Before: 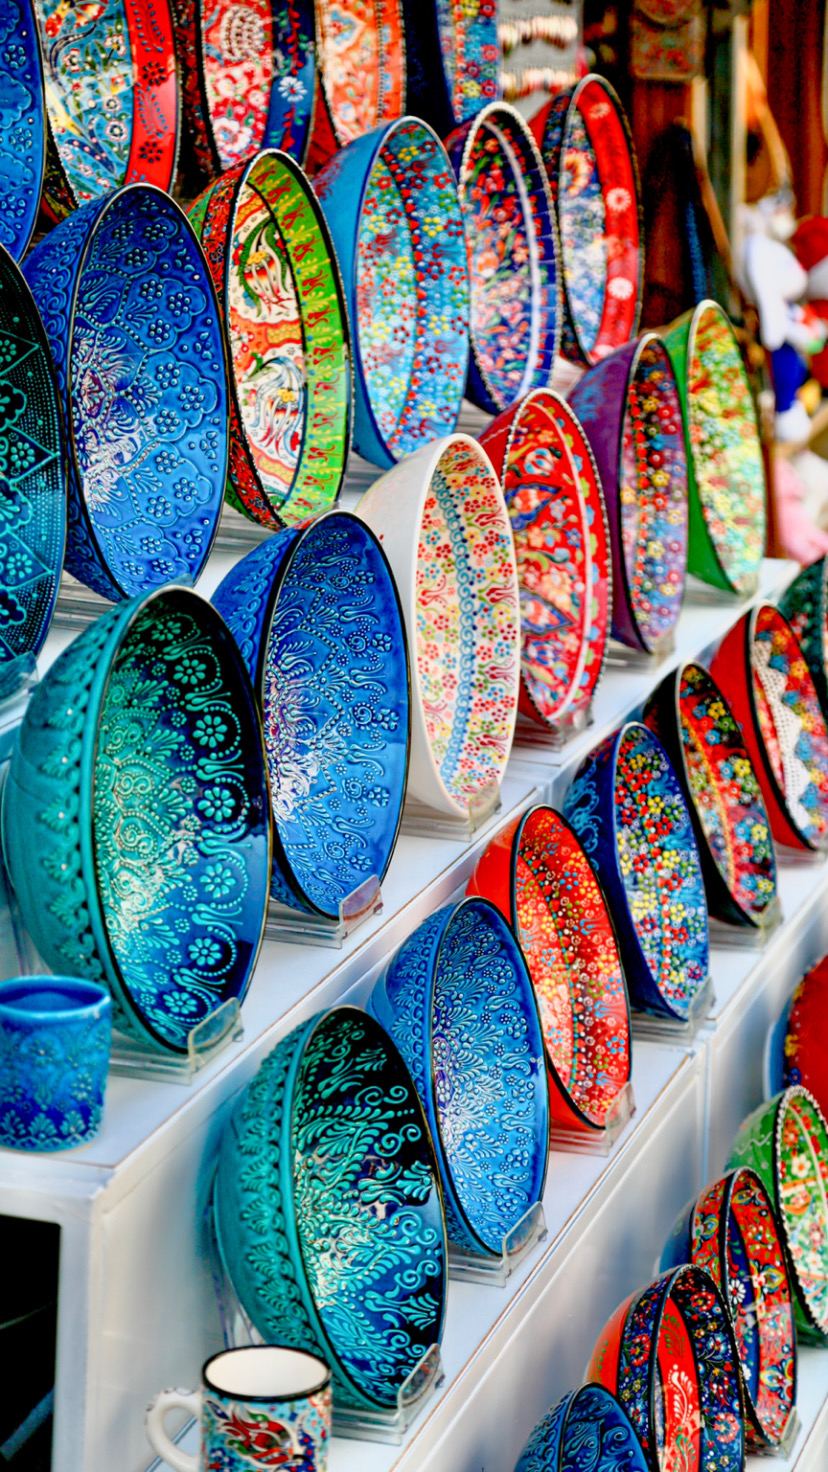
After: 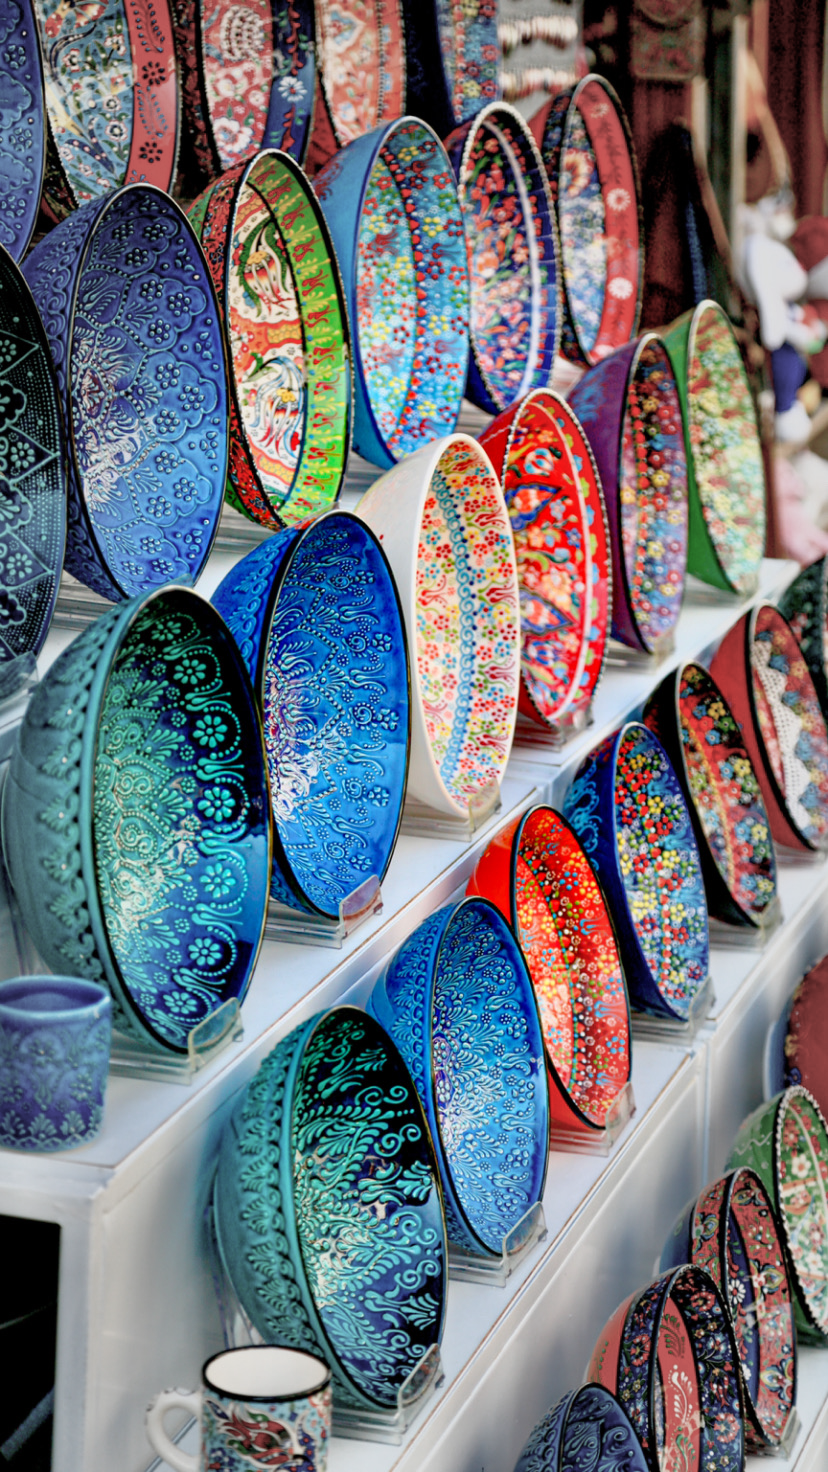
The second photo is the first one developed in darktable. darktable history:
vignetting: fall-off start 47.61%, brightness -0.152, automatic ratio true, width/height ratio 1.295, unbound false
